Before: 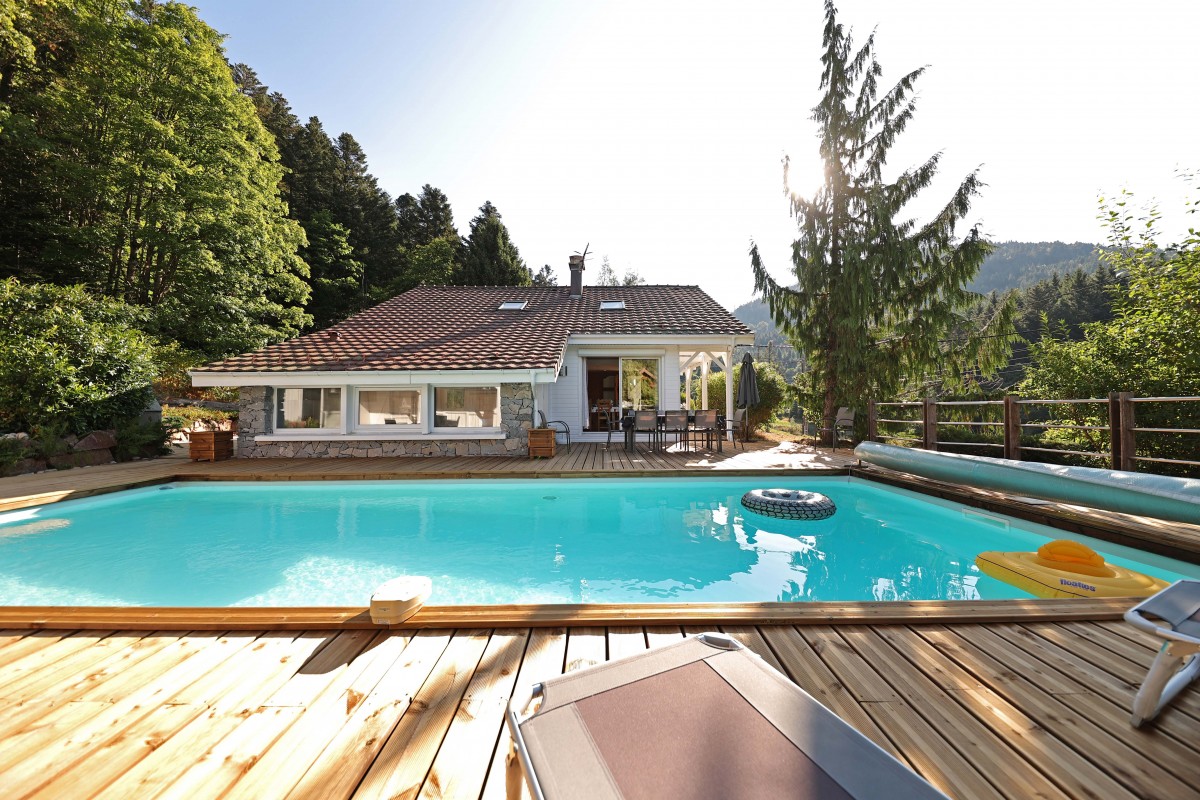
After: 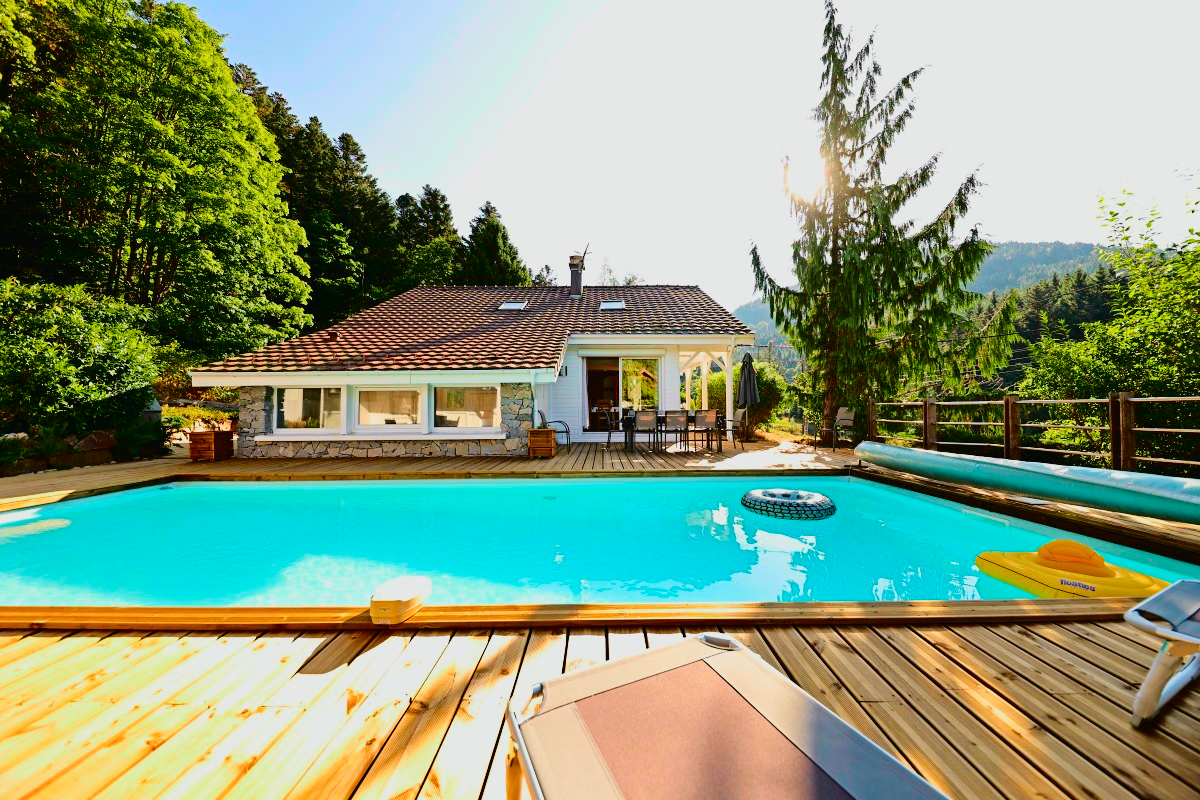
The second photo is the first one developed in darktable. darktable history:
filmic rgb: hardness 4.17
tone curve: curves: ch0 [(0, 0.014) (0.17, 0.099) (0.392, 0.438) (0.725, 0.828) (0.872, 0.918) (1, 0.981)]; ch1 [(0, 0) (0.402, 0.36) (0.488, 0.466) (0.5, 0.499) (0.515, 0.515) (0.574, 0.595) (0.619, 0.65) (0.701, 0.725) (1, 1)]; ch2 [(0, 0) (0.432, 0.422) (0.486, 0.49) (0.503, 0.503) (0.523, 0.554) (0.562, 0.606) (0.644, 0.694) (0.717, 0.753) (1, 0.991)], color space Lab, independent channels
color balance rgb: linear chroma grading › global chroma 15%, perceptual saturation grading › global saturation 30%
